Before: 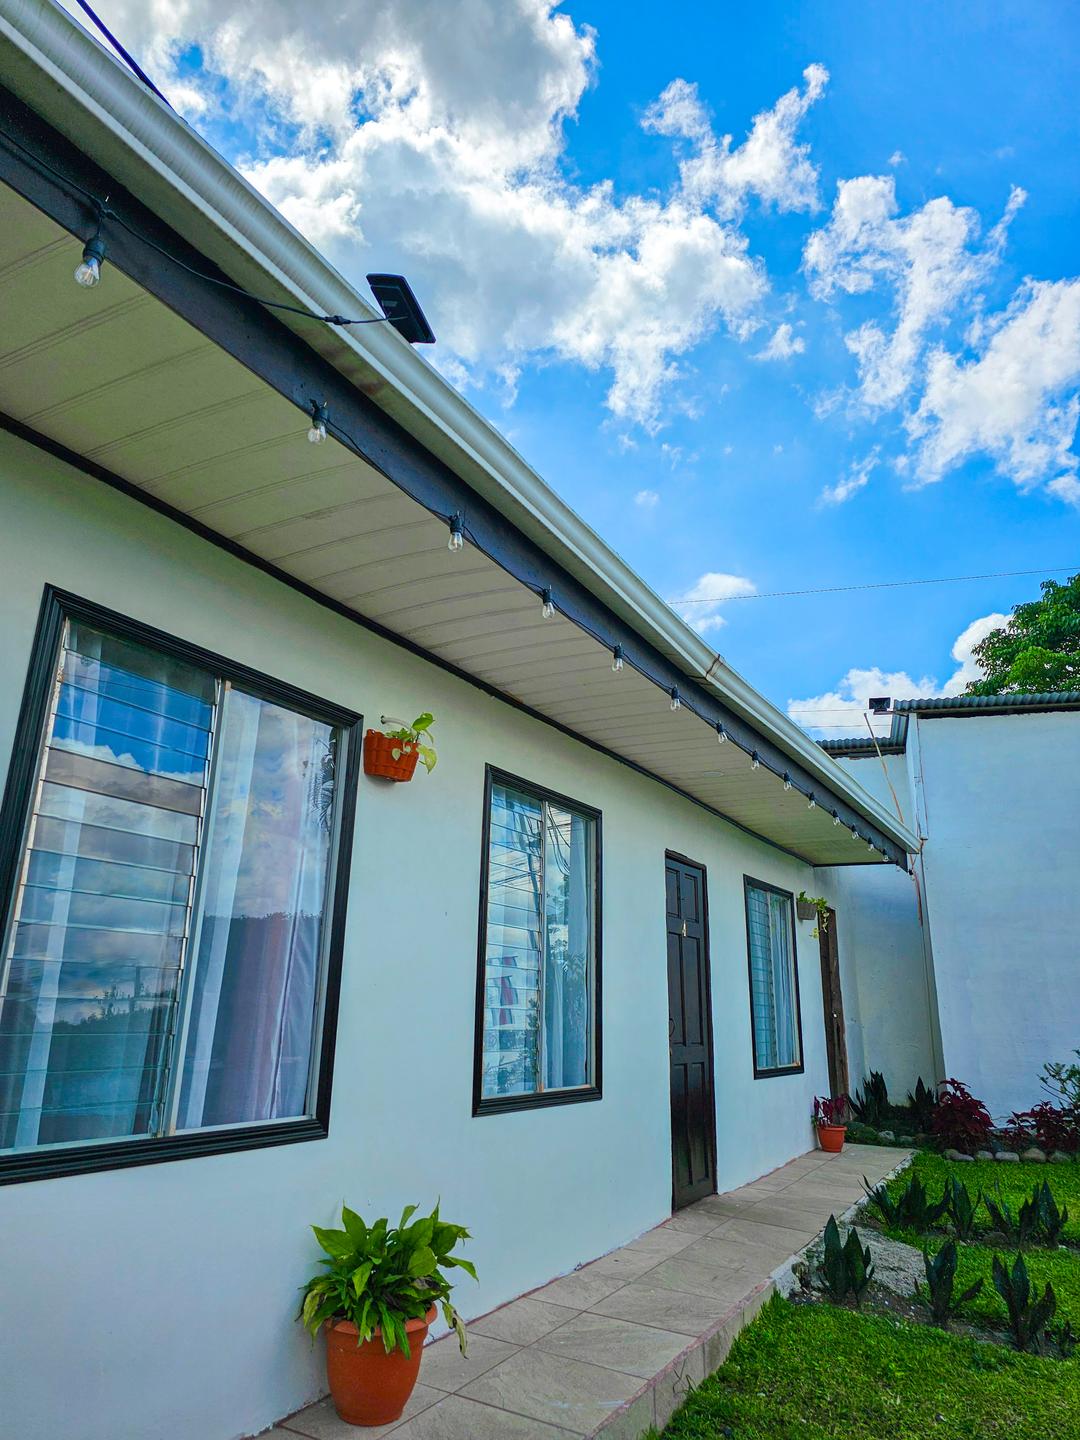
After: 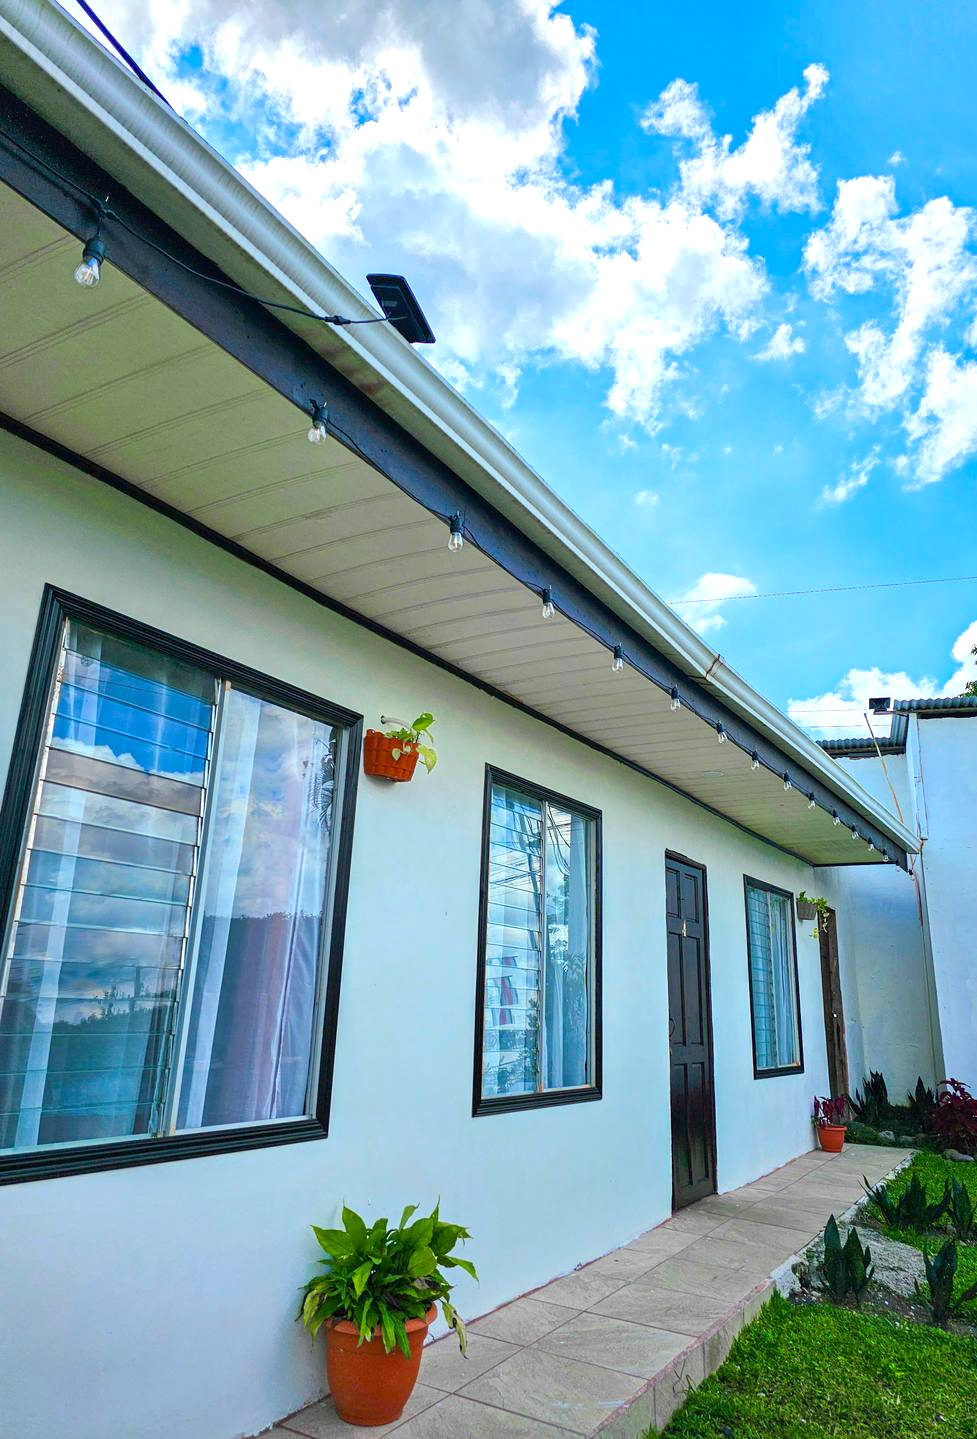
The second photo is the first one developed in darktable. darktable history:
crop: right 9.509%, bottom 0.031%
exposure: black level correction 0.001, exposure 0.5 EV, compensate exposure bias true, compensate highlight preservation false
white balance: red 1.004, blue 1.024
